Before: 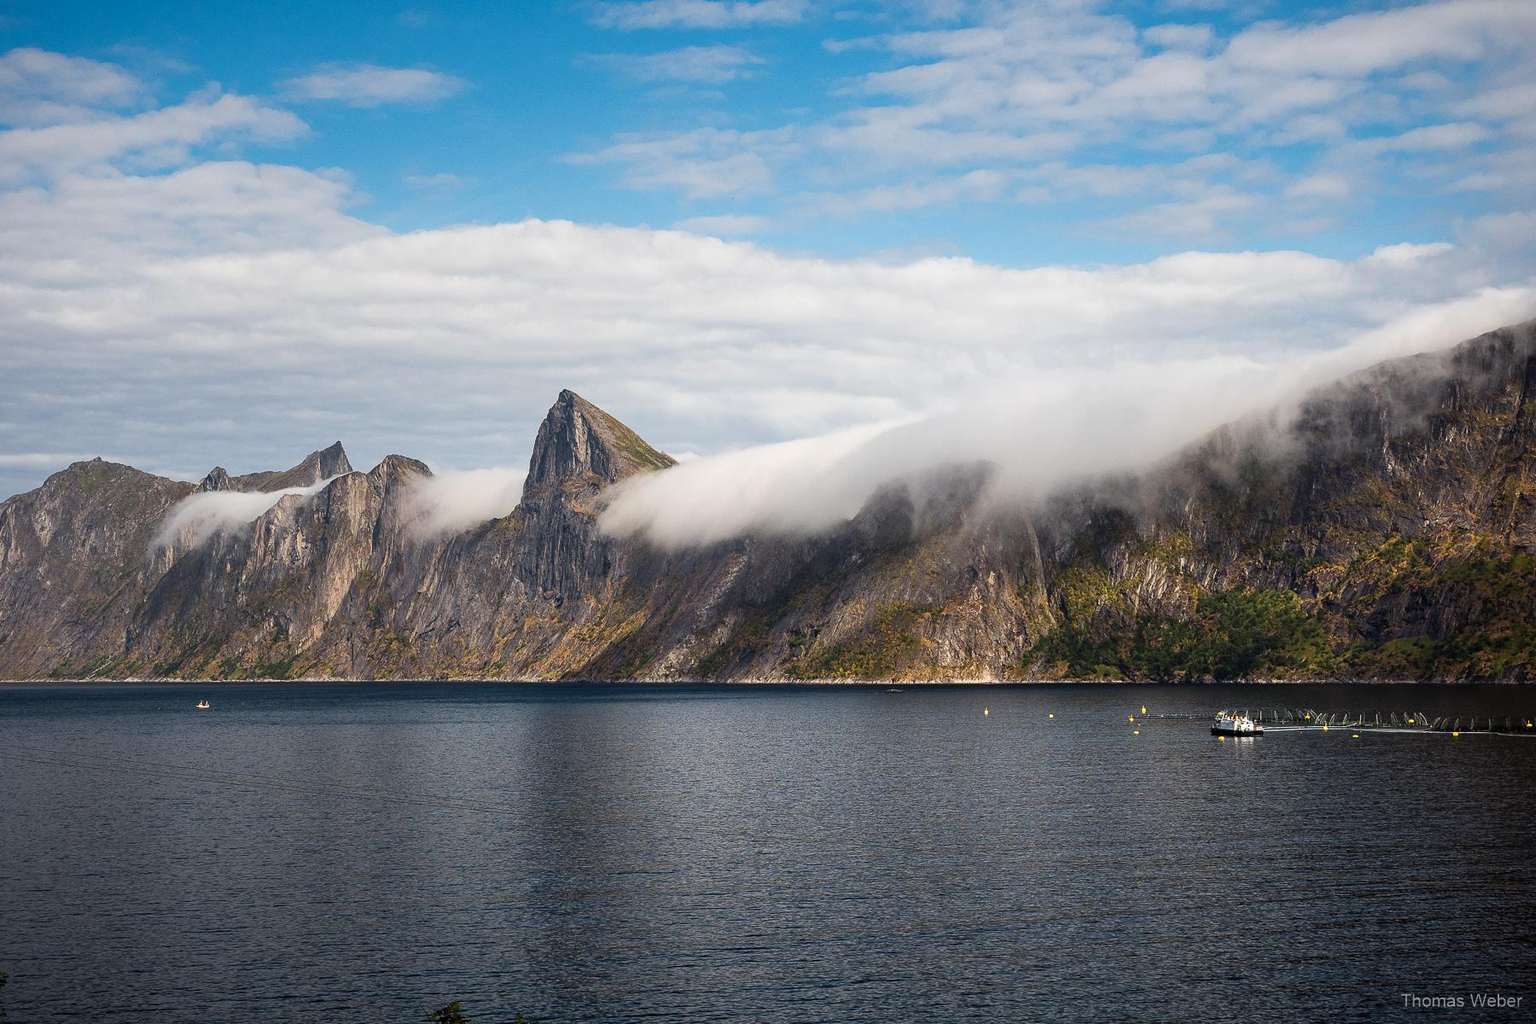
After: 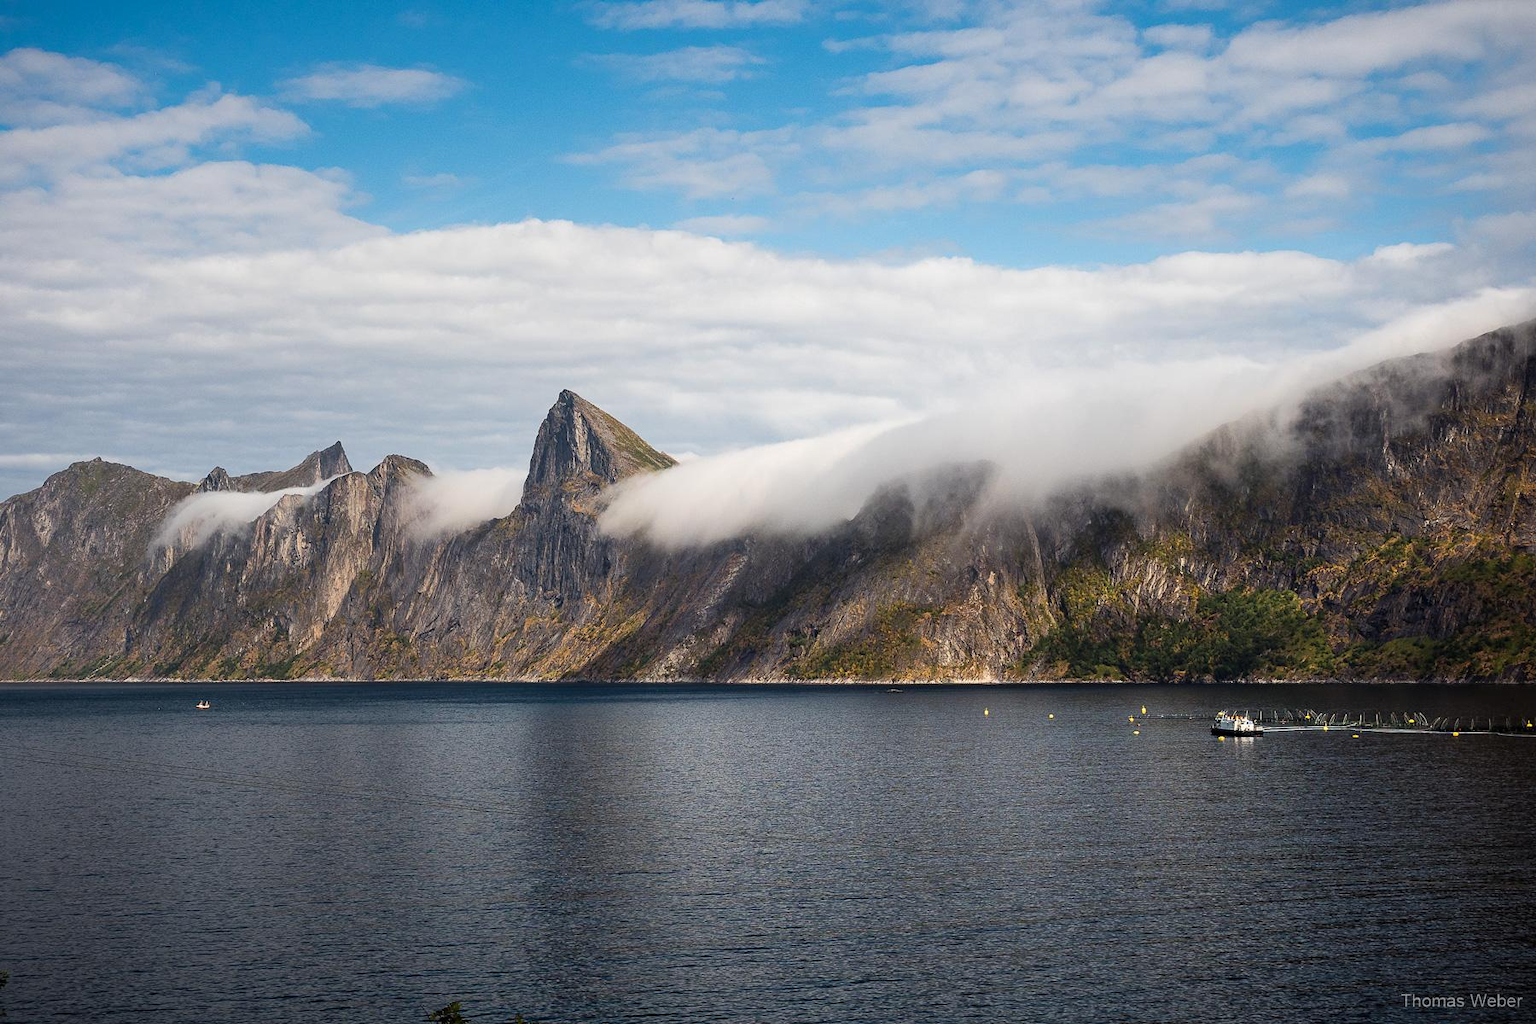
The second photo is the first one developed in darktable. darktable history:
tone equalizer: smoothing diameter 2.02%, edges refinement/feathering 21.55, mask exposure compensation -1.57 EV, filter diffusion 5
levels: black 0.013%, levels [0, 0.498, 0.996]
